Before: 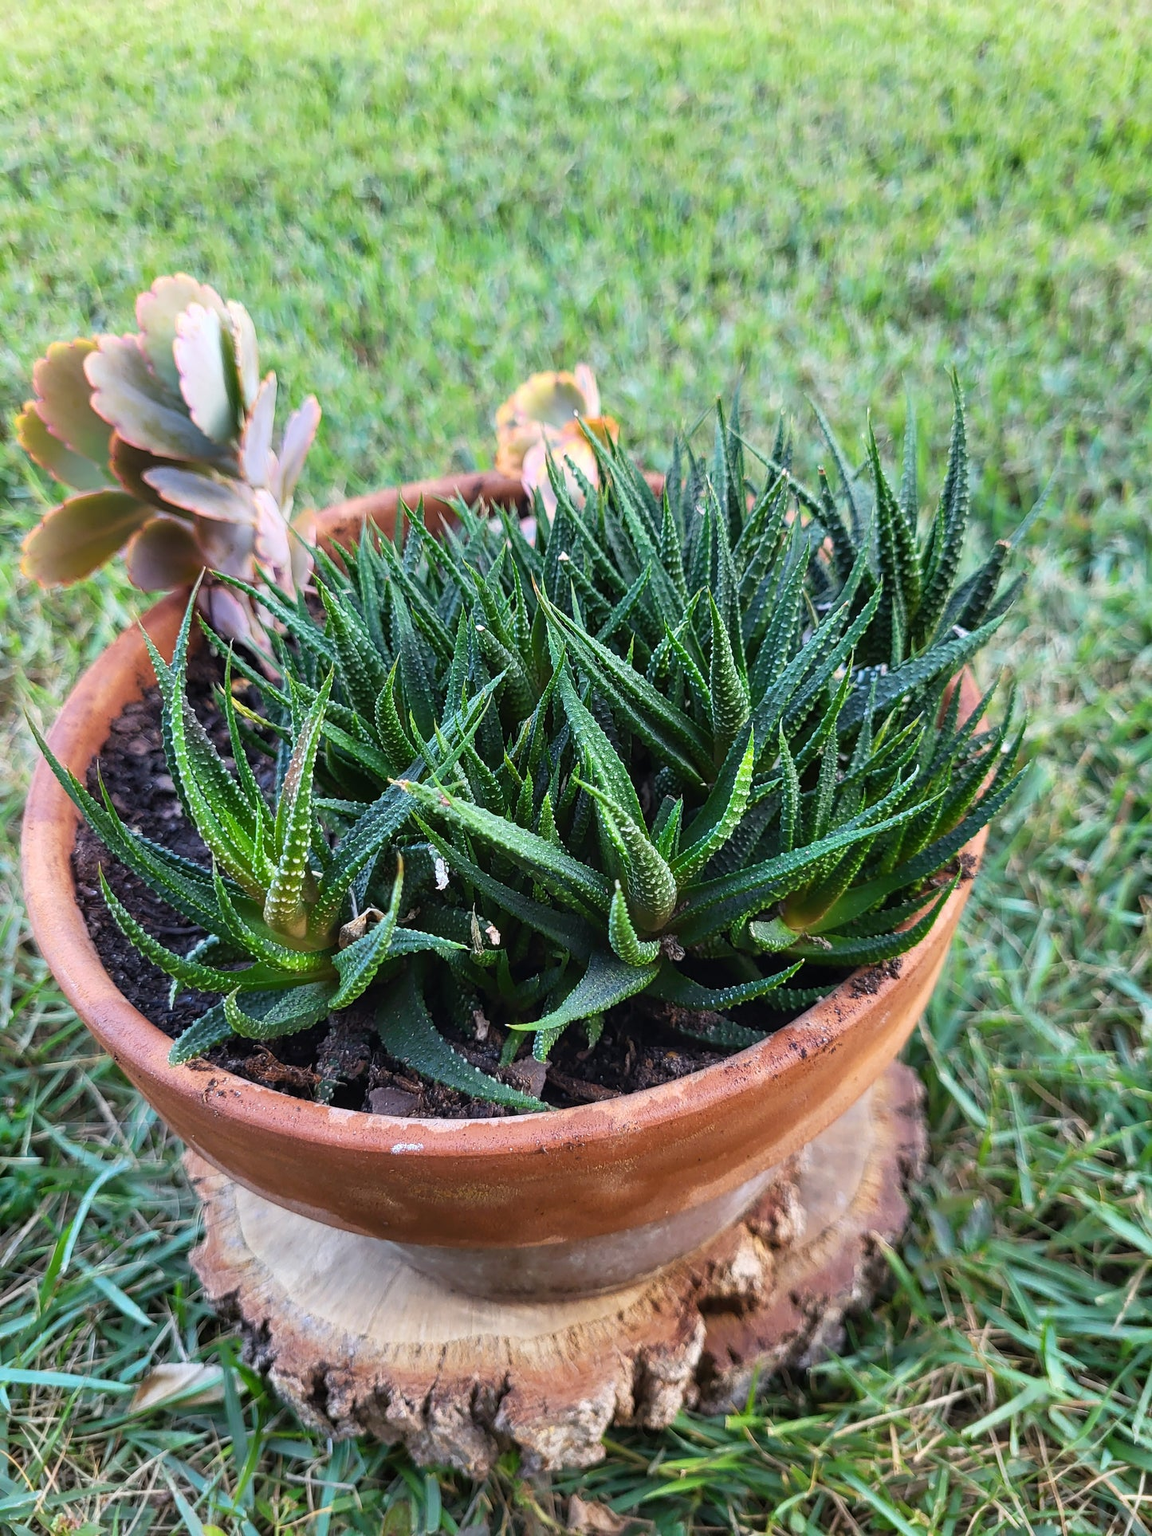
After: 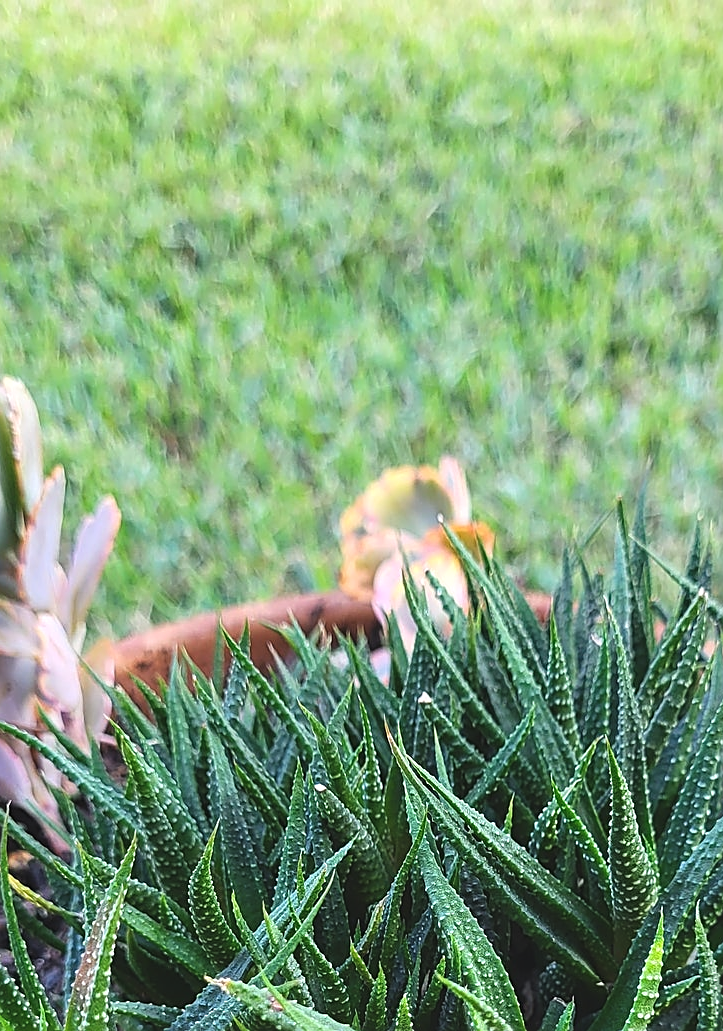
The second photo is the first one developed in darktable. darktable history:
crop: left 19.556%, right 30.401%, bottom 46.458%
sharpen: on, module defaults
exposure: black level correction -0.008, exposure 0.067 EV, compensate highlight preservation false
